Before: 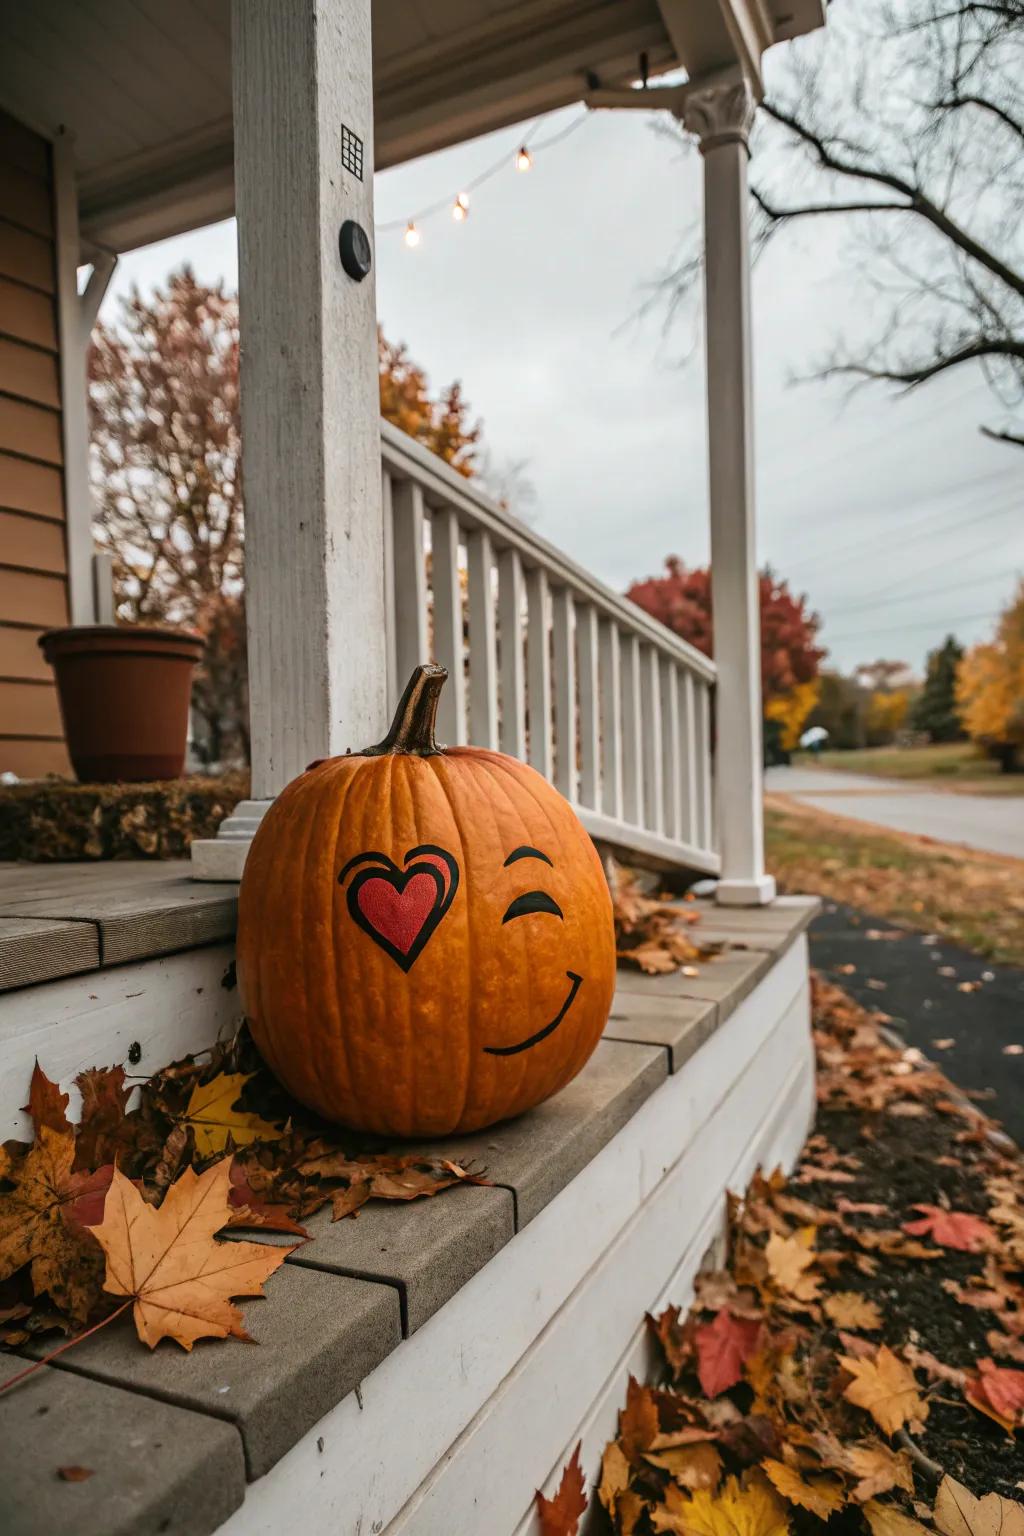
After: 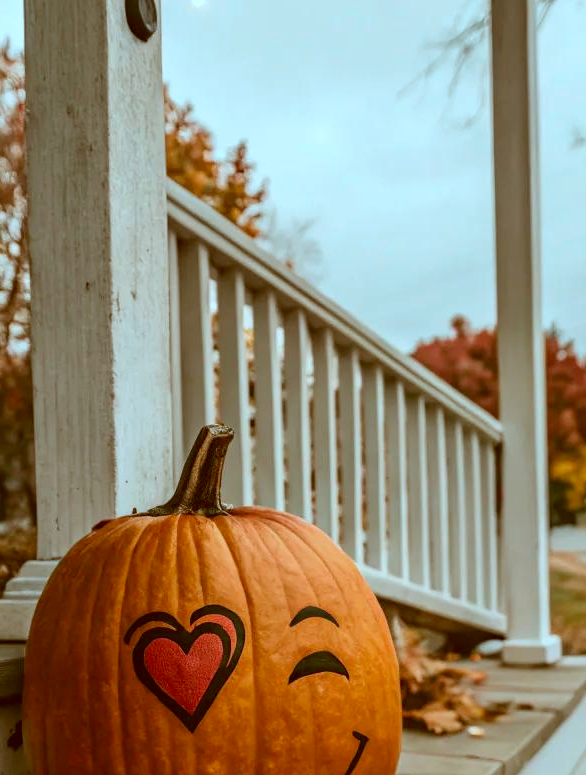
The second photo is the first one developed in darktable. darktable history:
color correction: highlights a* -14.25, highlights b* -16.26, shadows a* 10.78, shadows b* 29.75
crop: left 20.99%, top 15.669%, right 21.709%, bottom 33.836%
